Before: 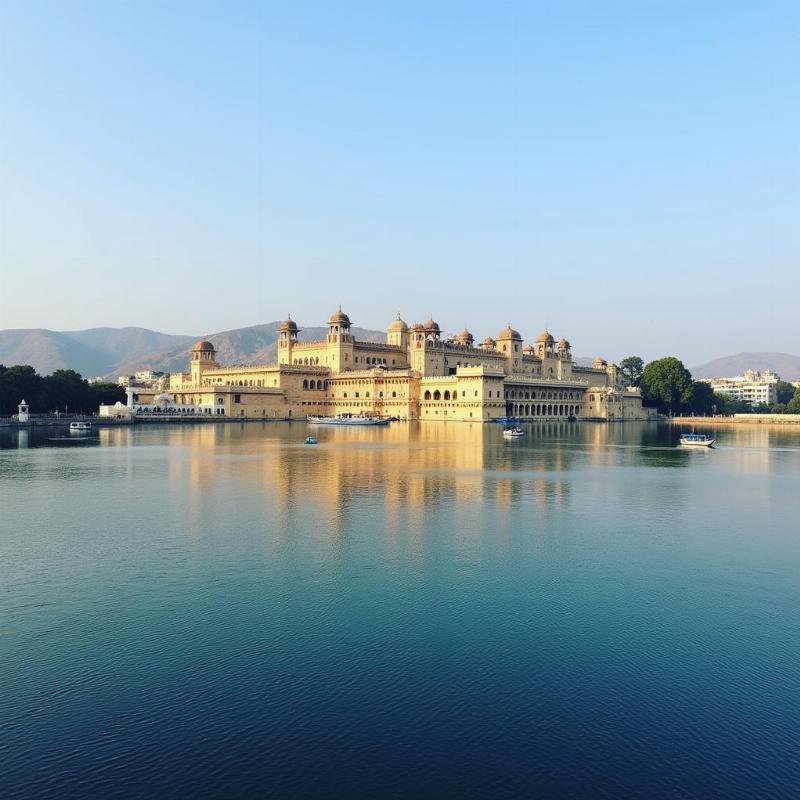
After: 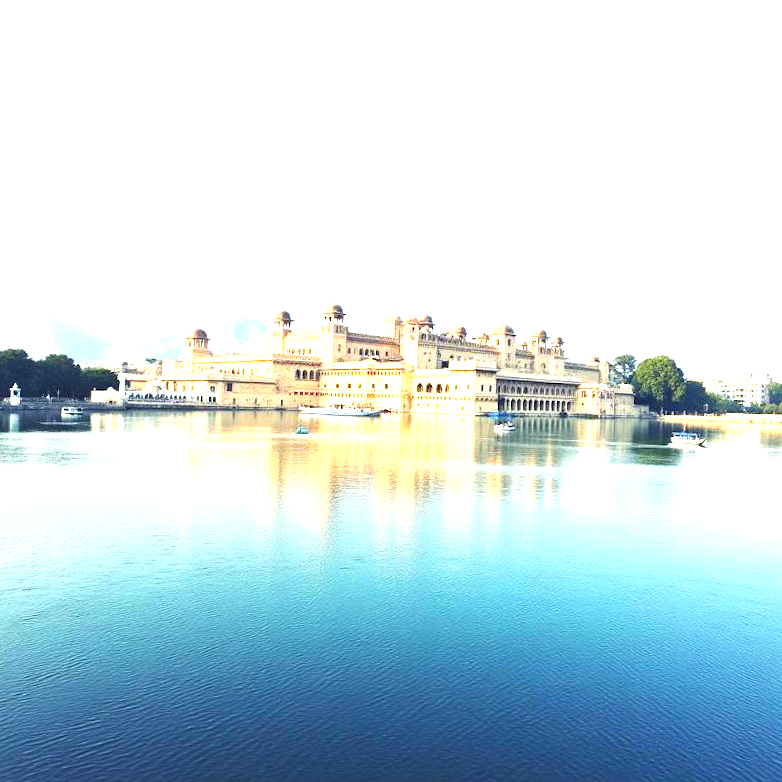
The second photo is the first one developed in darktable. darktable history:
exposure: black level correction 0, exposure 1.959 EV, compensate highlight preservation false
crop and rotate: angle -1.28°
